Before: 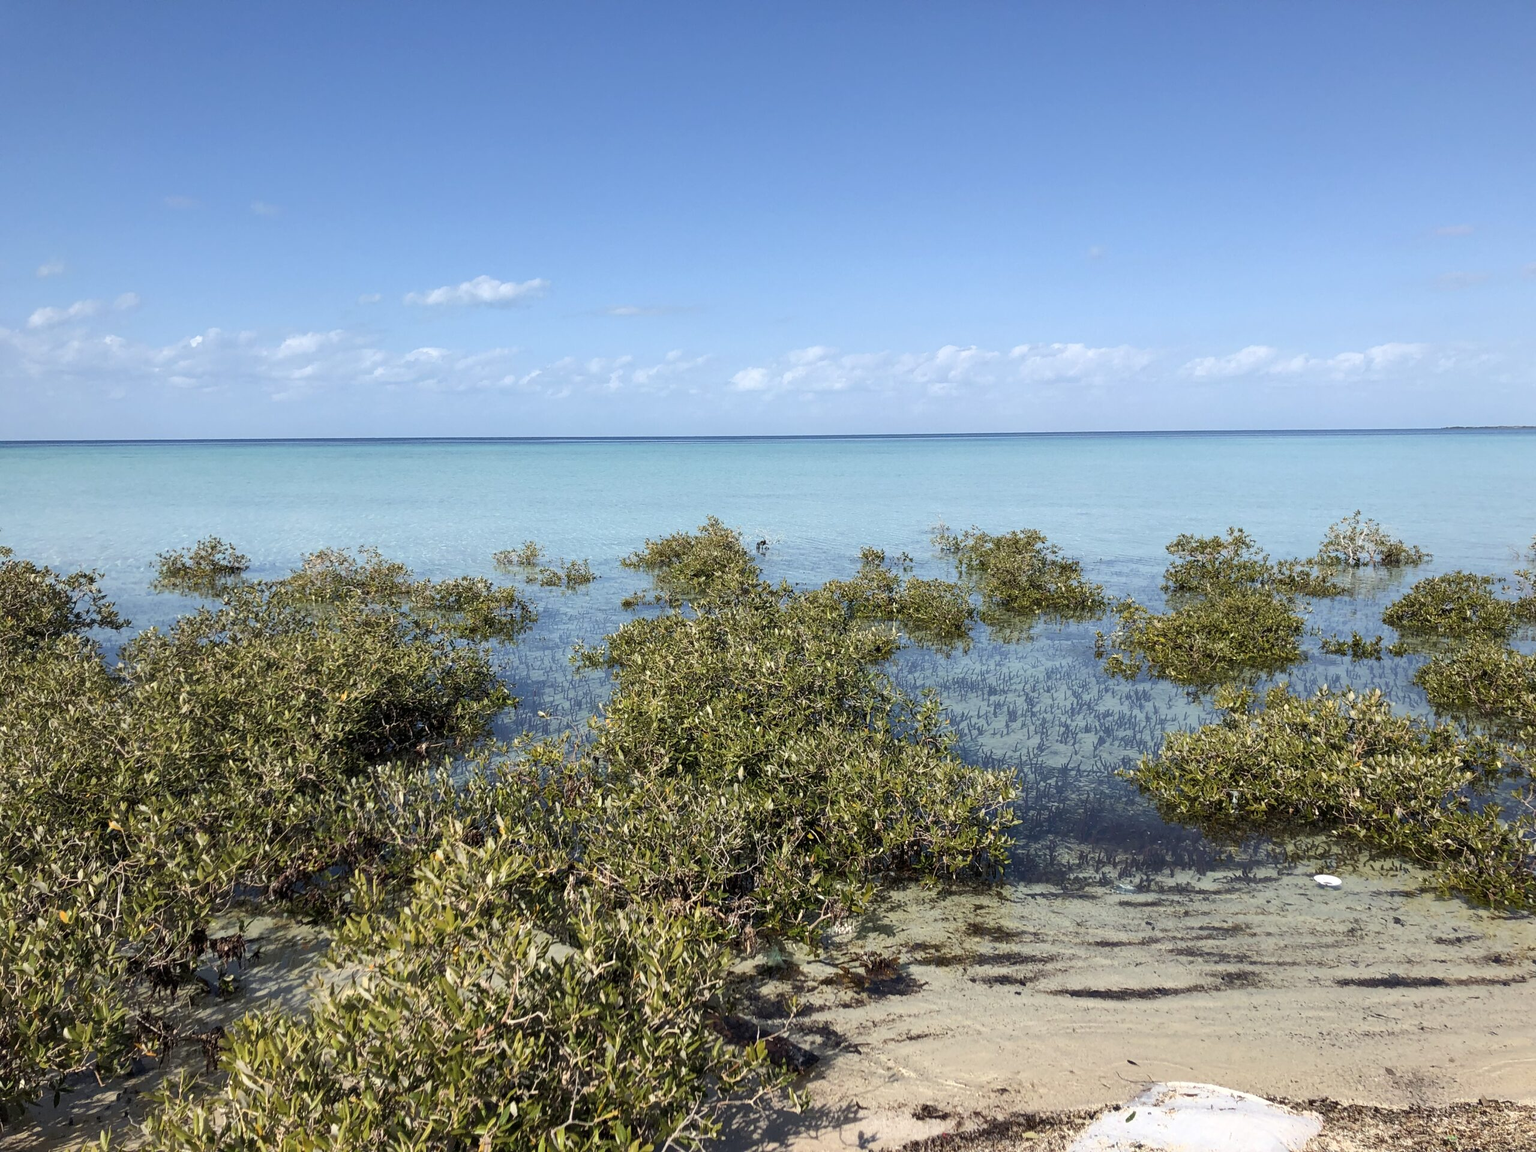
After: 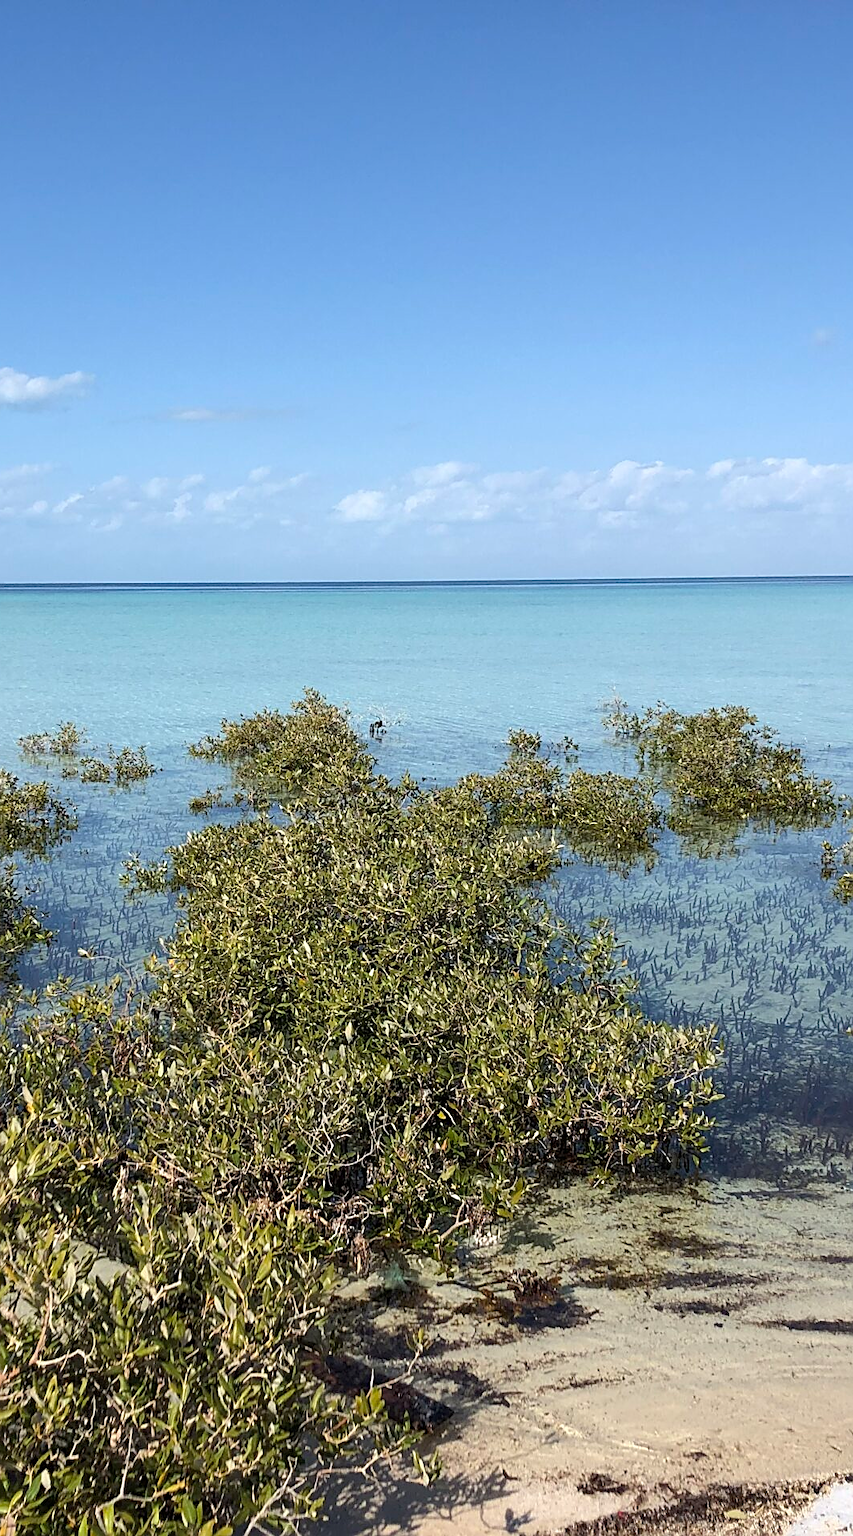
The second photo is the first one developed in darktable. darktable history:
sharpen: on, module defaults
crop: left 31.229%, right 27.105%
tone equalizer: on, module defaults
